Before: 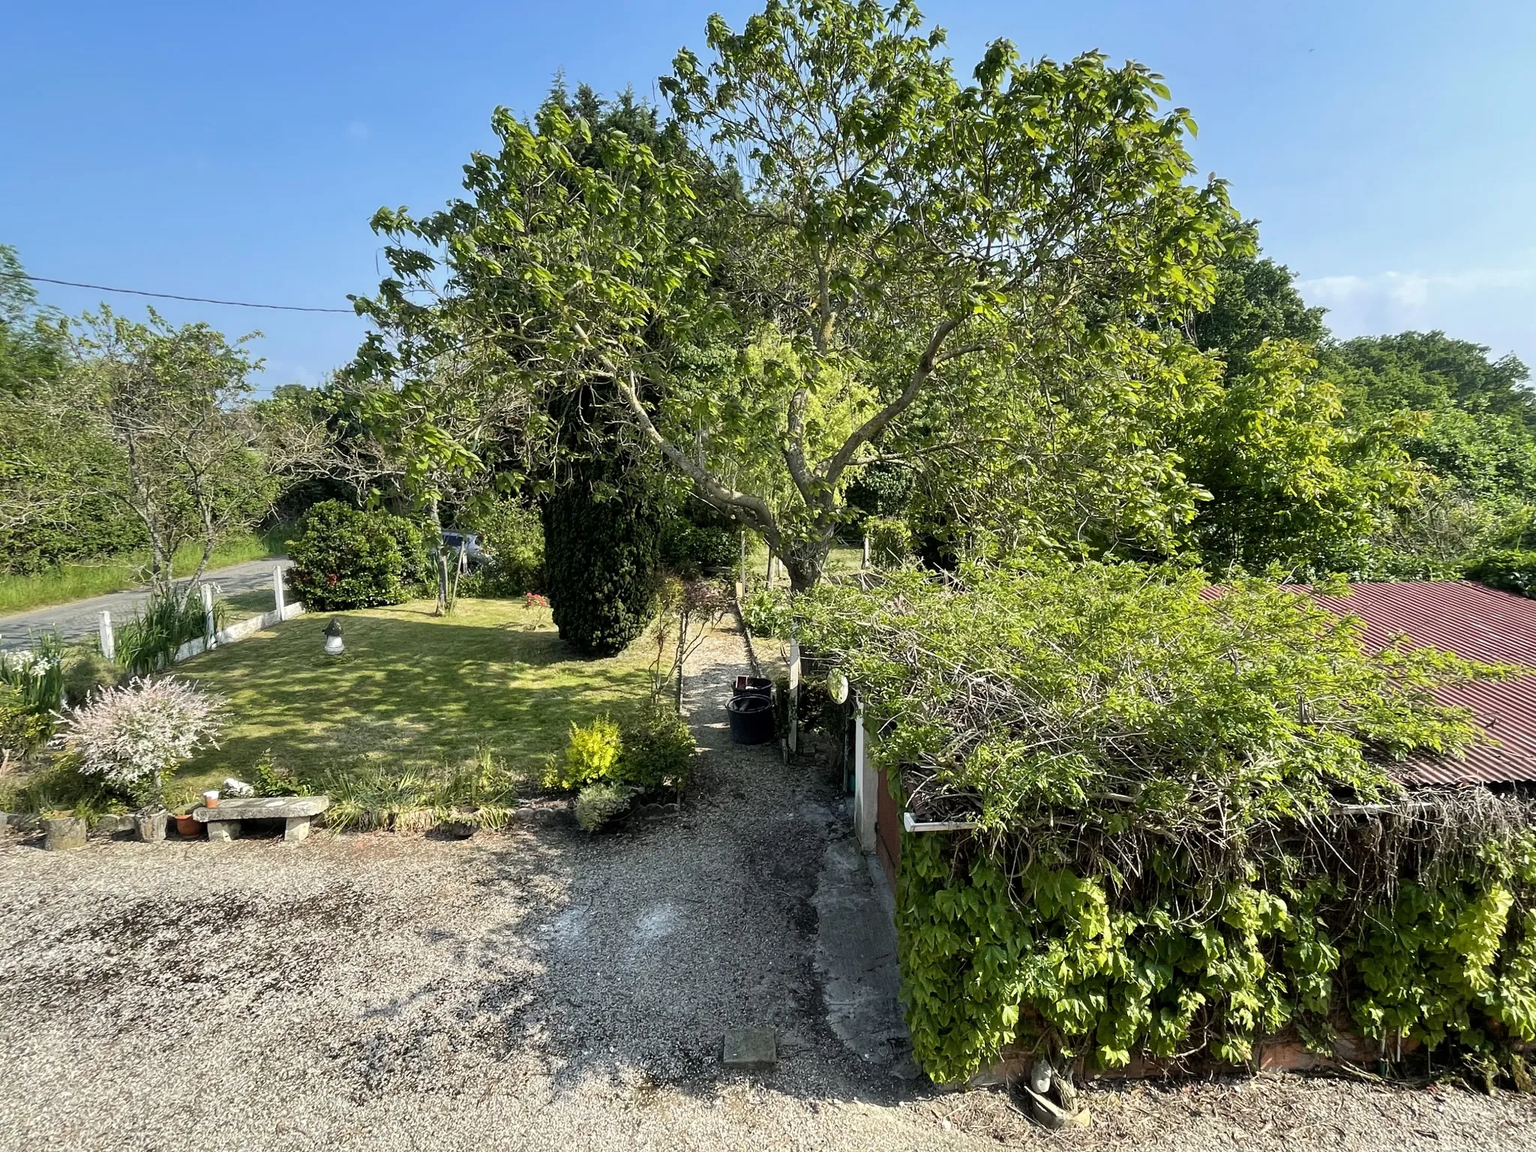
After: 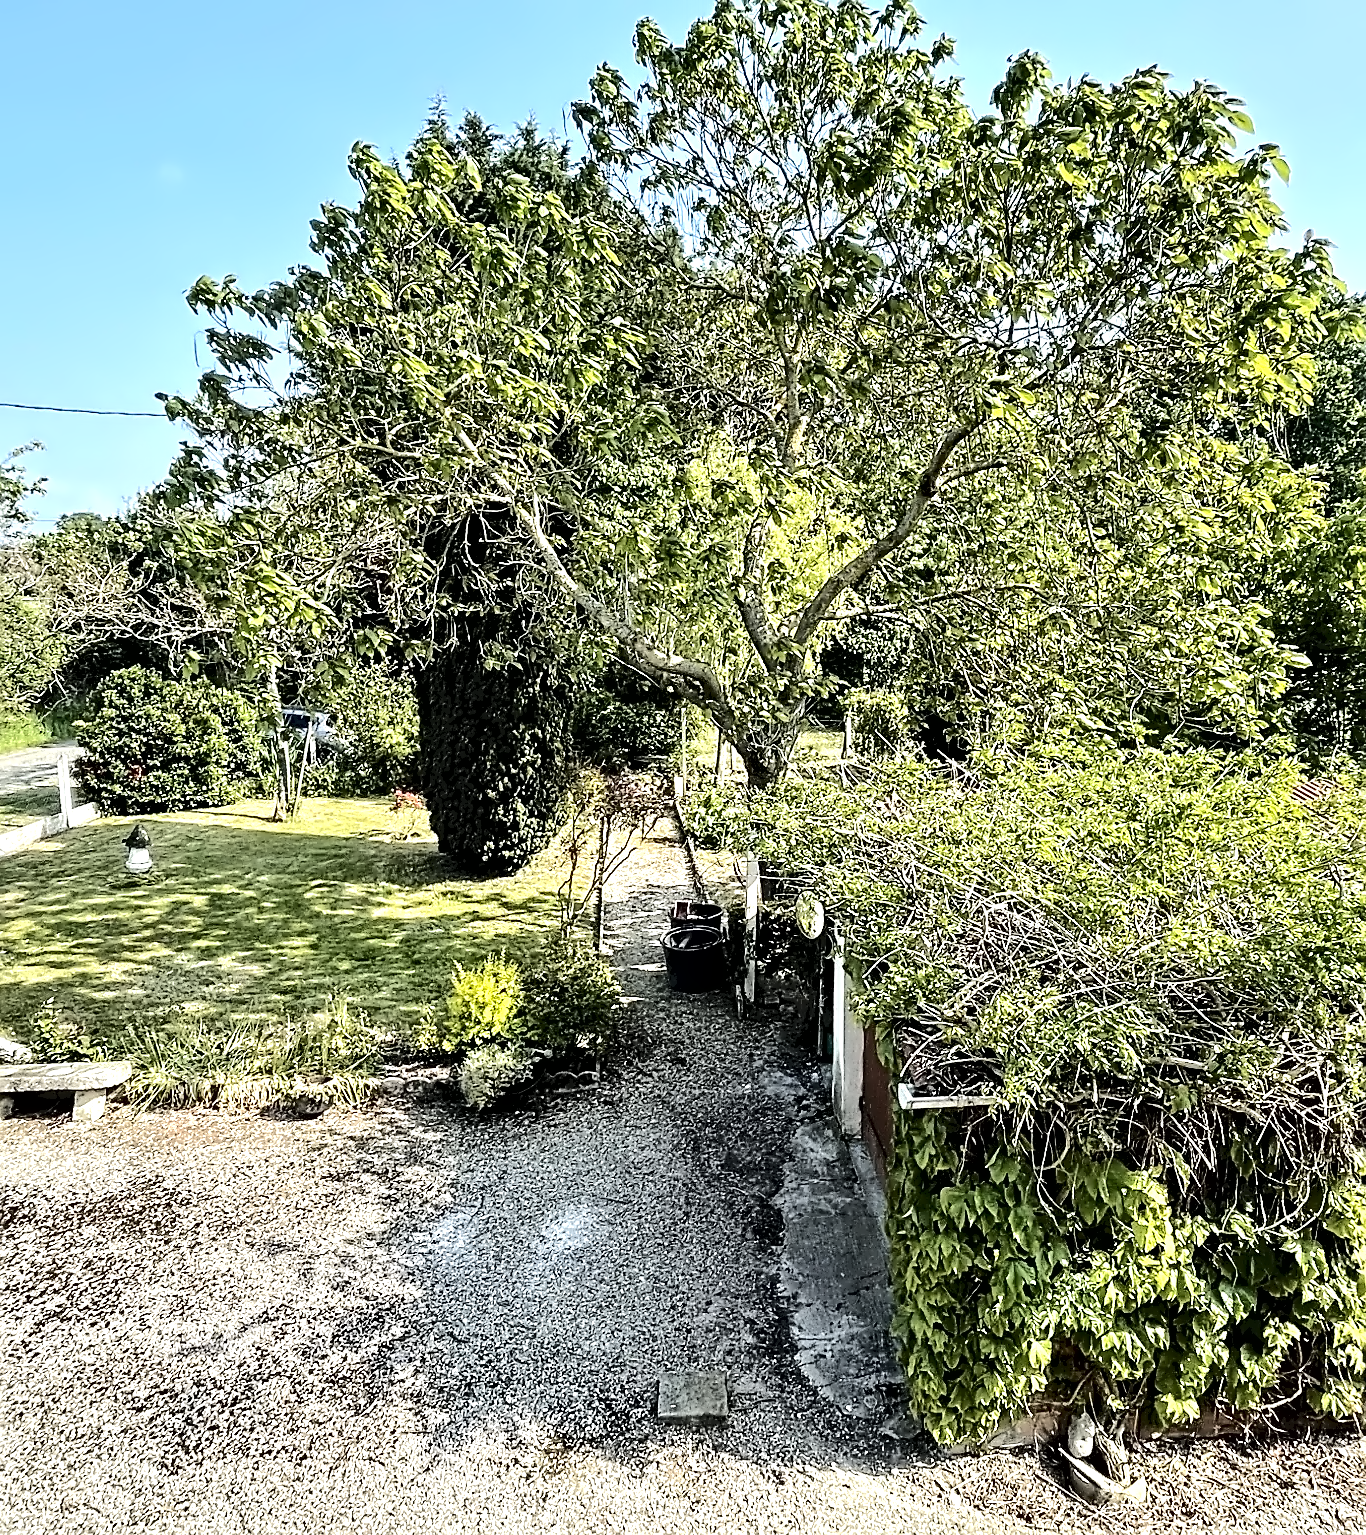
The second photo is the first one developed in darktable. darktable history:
tone curve: curves: ch0 [(0, 0) (0.003, 0.058) (0.011, 0.059) (0.025, 0.061) (0.044, 0.067) (0.069, 0.084) (0.1, 0.102) (0.136, 0.124) (0.177, 0.171) (0.224, 0.246) (0.277, 0.324) (0.335, 0.411) (0.399, 0.509) (0.468, 0.605) (0.543, 0.688) (0.623, 0.738) (0.709, 0.798) (0.801, 0.852) (0.898, 0.911) (1, 1)], color space Lab, independent channels, preserve colors none
contrast equalizer: octaves 7, y [[0.5, 0.542, 0.583, 0.625, 0.667, 0.708], [0.5 ×6], [0.5 ×6], [0, 0.033, 0.067, 0.1, 0.133, 0.167], [0, 0.05, 0.1, 0.15, 0.2, 0.25]]
crop and rotate: left 14.99%, right 18.276%
tone equalizer: -8 EV -0.732 EV, -7 EV -0.669 EV, -6 EV -0.602 EV, -5 EV -0.414 EV, -3 EV 0.388 EV, -2 EV 0.6 EV, -1 EV 0.681 EV, +0 EV 0.745 EV
sharpen: on, module defaults
